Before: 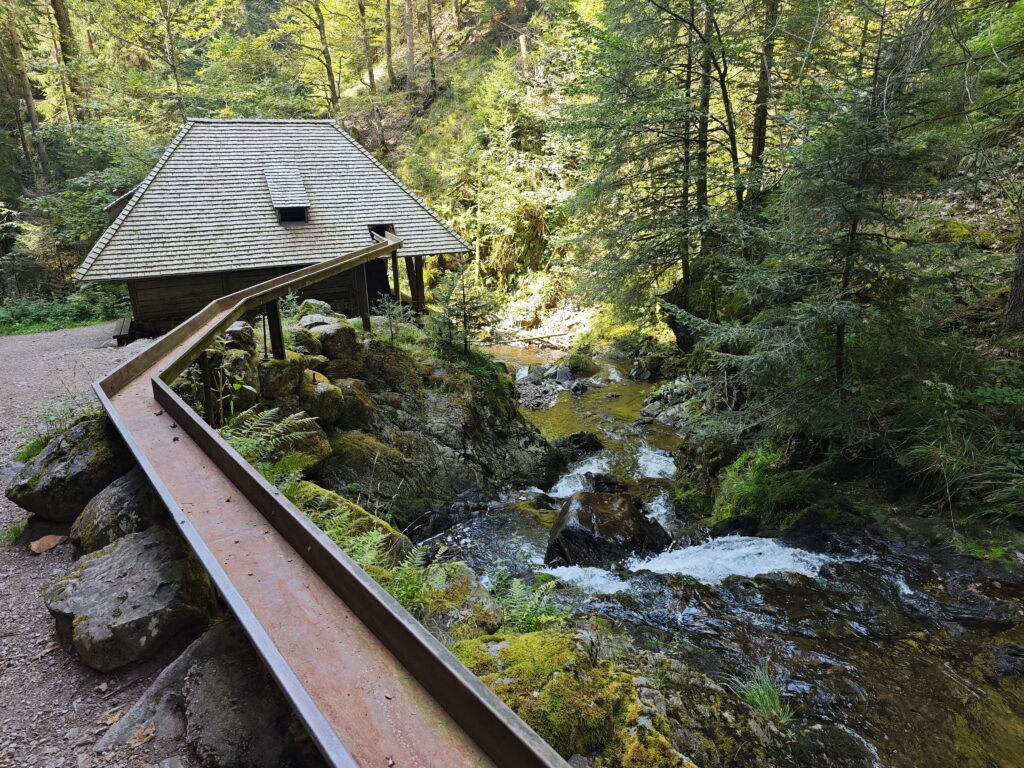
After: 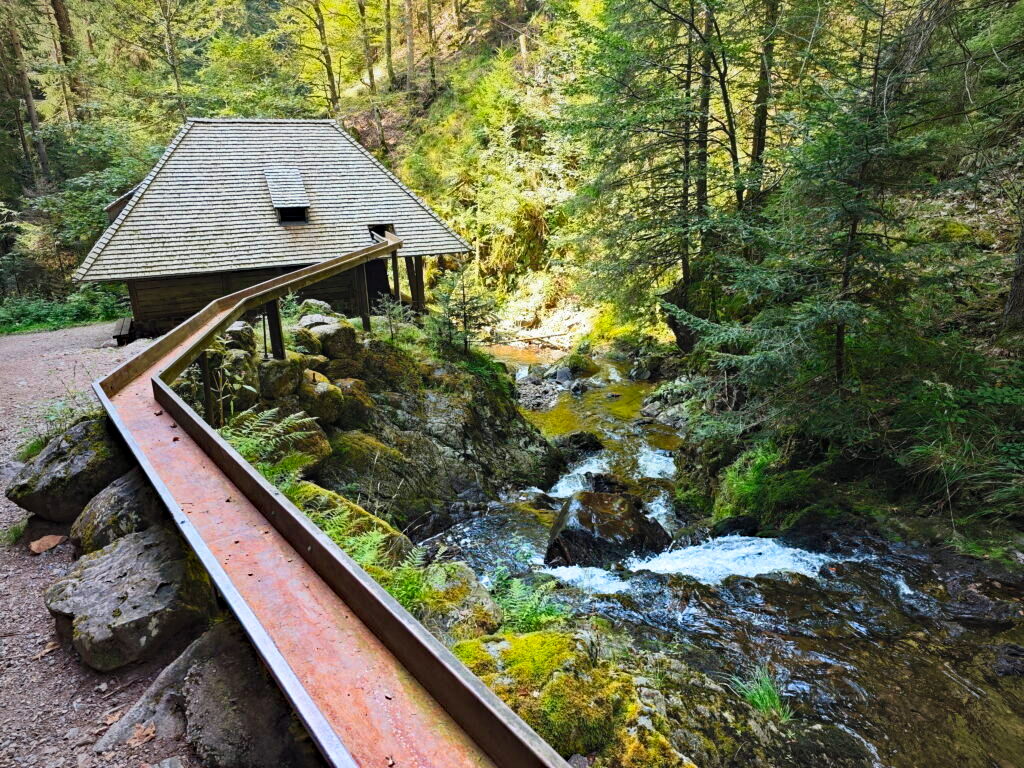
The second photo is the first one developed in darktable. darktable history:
split-toning: shadows › saturation 0.61, highlights › saturation 0.58, balance -28.74, compress 87.36%
graduated density: on, module defaults
haze removal: strength 0.29, distance 0.25, compatibility mode true, adaptive false
defringe: on, module defaults
vibrance: on, module defaults
local contrast: highlights 100%, shadows 100%, detail 120%, midtone range 0.2
contrast brightness saturation: contrast 0.24, brightness 0.26, saturation 0.39
vignetting: fall-off radius 63.6%
